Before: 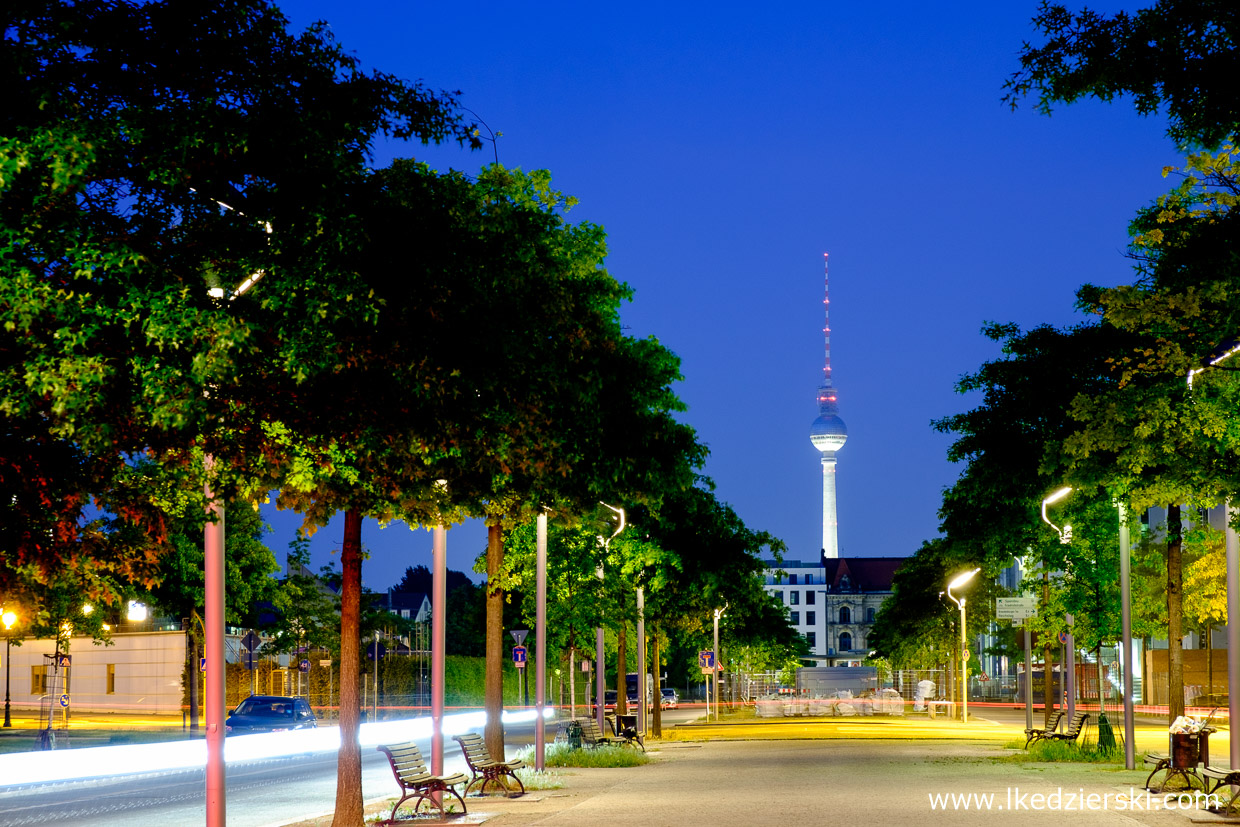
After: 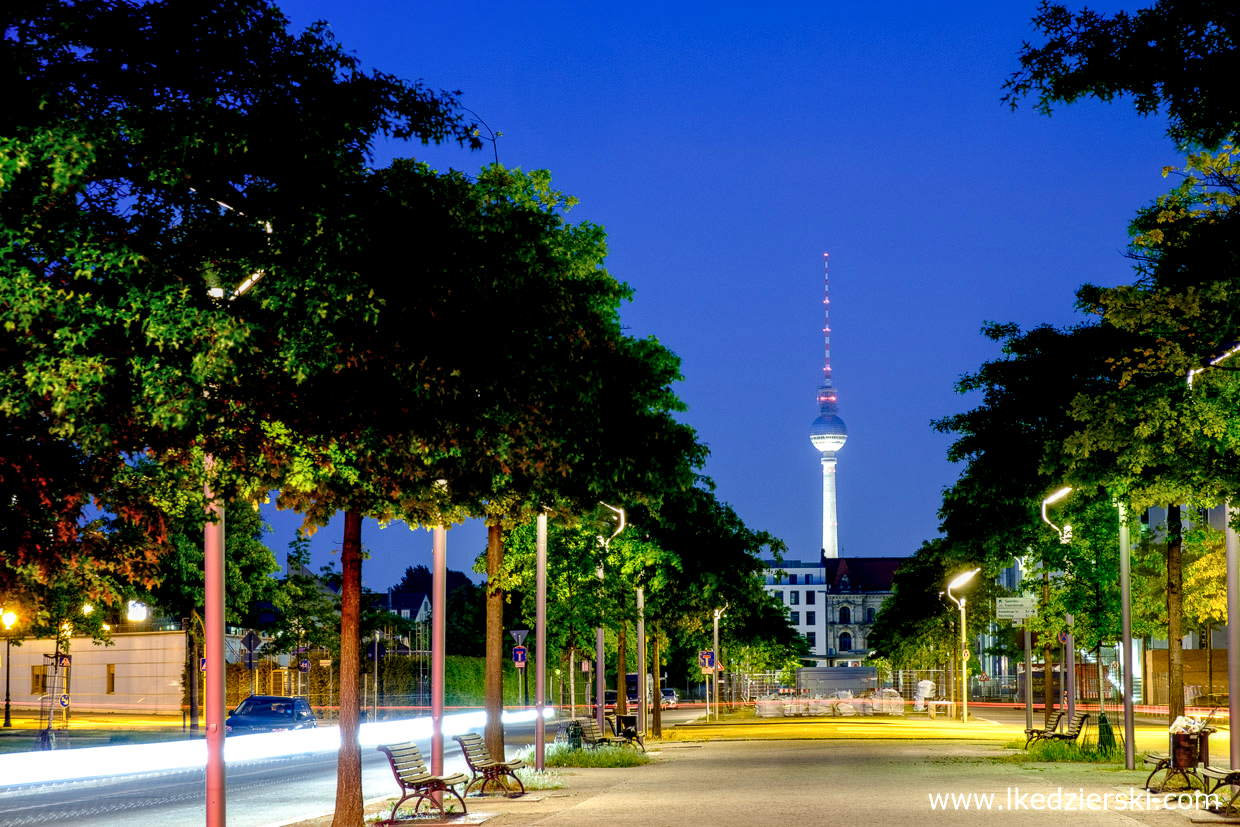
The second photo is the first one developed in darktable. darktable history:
local contrast: highlights 36%, detail 135%
